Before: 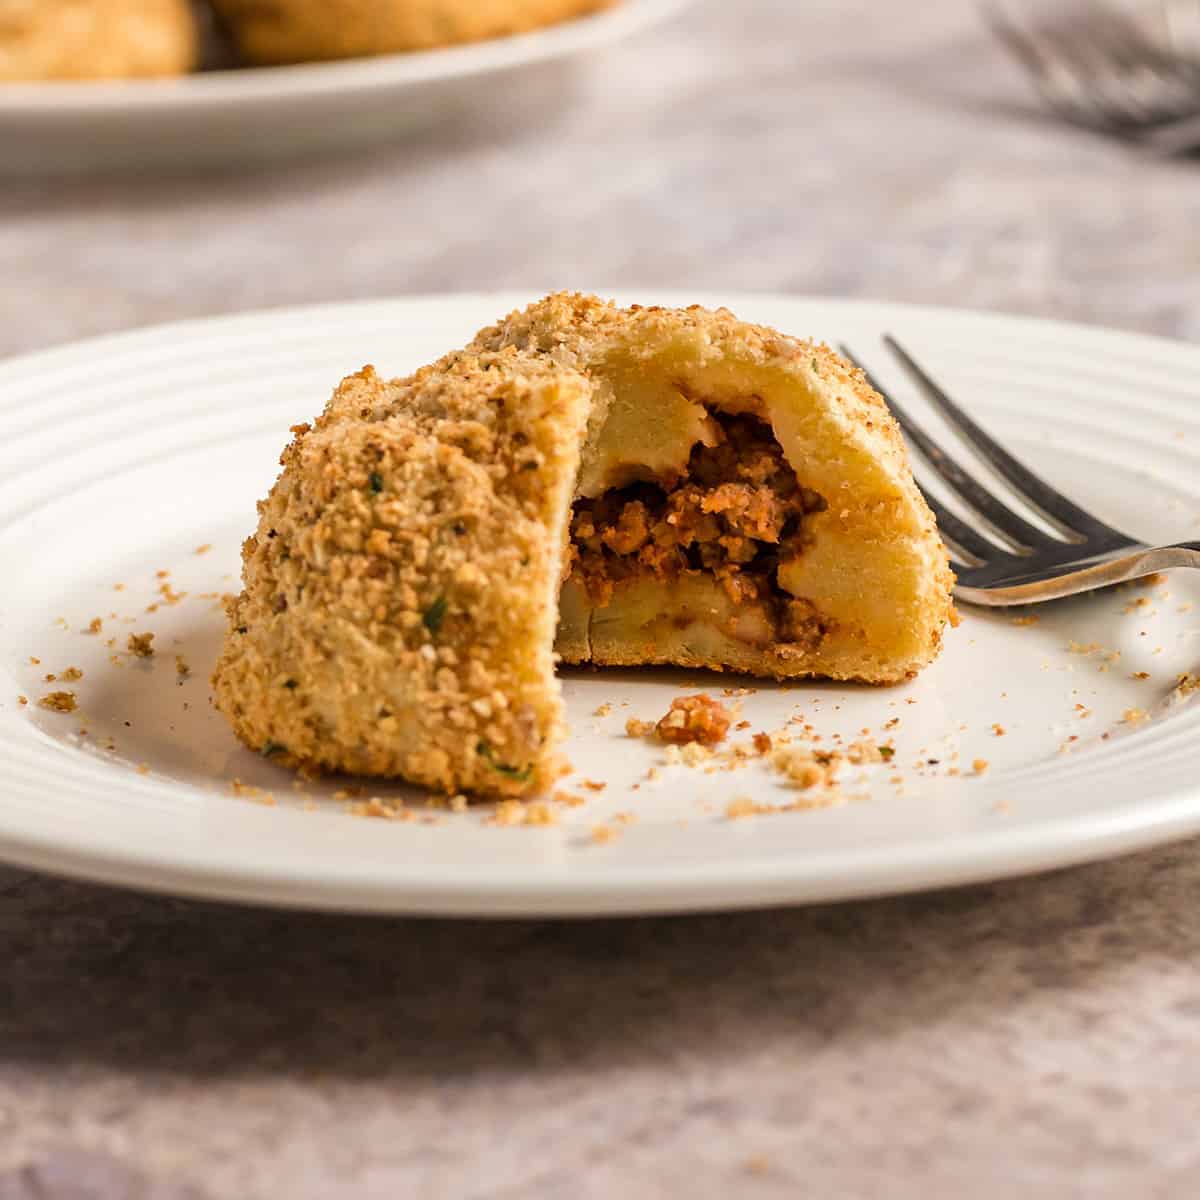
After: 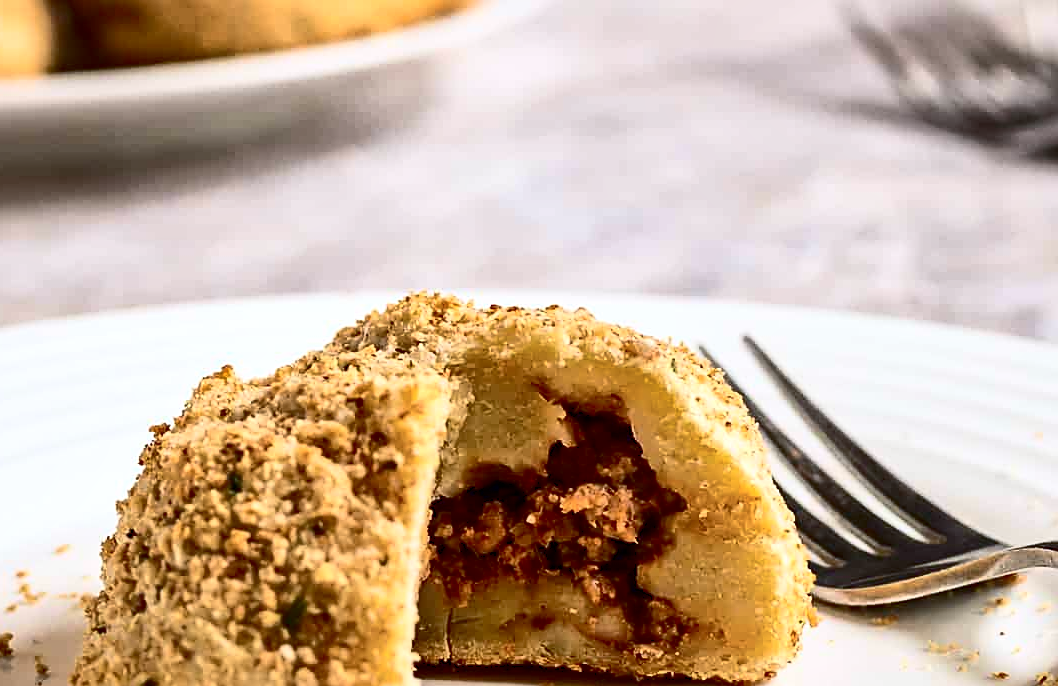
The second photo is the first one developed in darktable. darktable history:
exposure: black level correction 0, compensate exposure bias true, compensate highlight preservation false
contrast brightness saturation: contrast 0.5, saturation -0.1
shadows and highlights: on, module defaults
crop and rotate: left 11.812%, bottom 42.776%
sharpen: on, module defaults
color calibration: illuminant same as pipeline (D50), adaptation none (bypass)
local contrast: mode bilateral grid, contrast 20, coarseness 50, detail 120%, midtone range 0.2
white balance: red 0.967, blue 1.049
